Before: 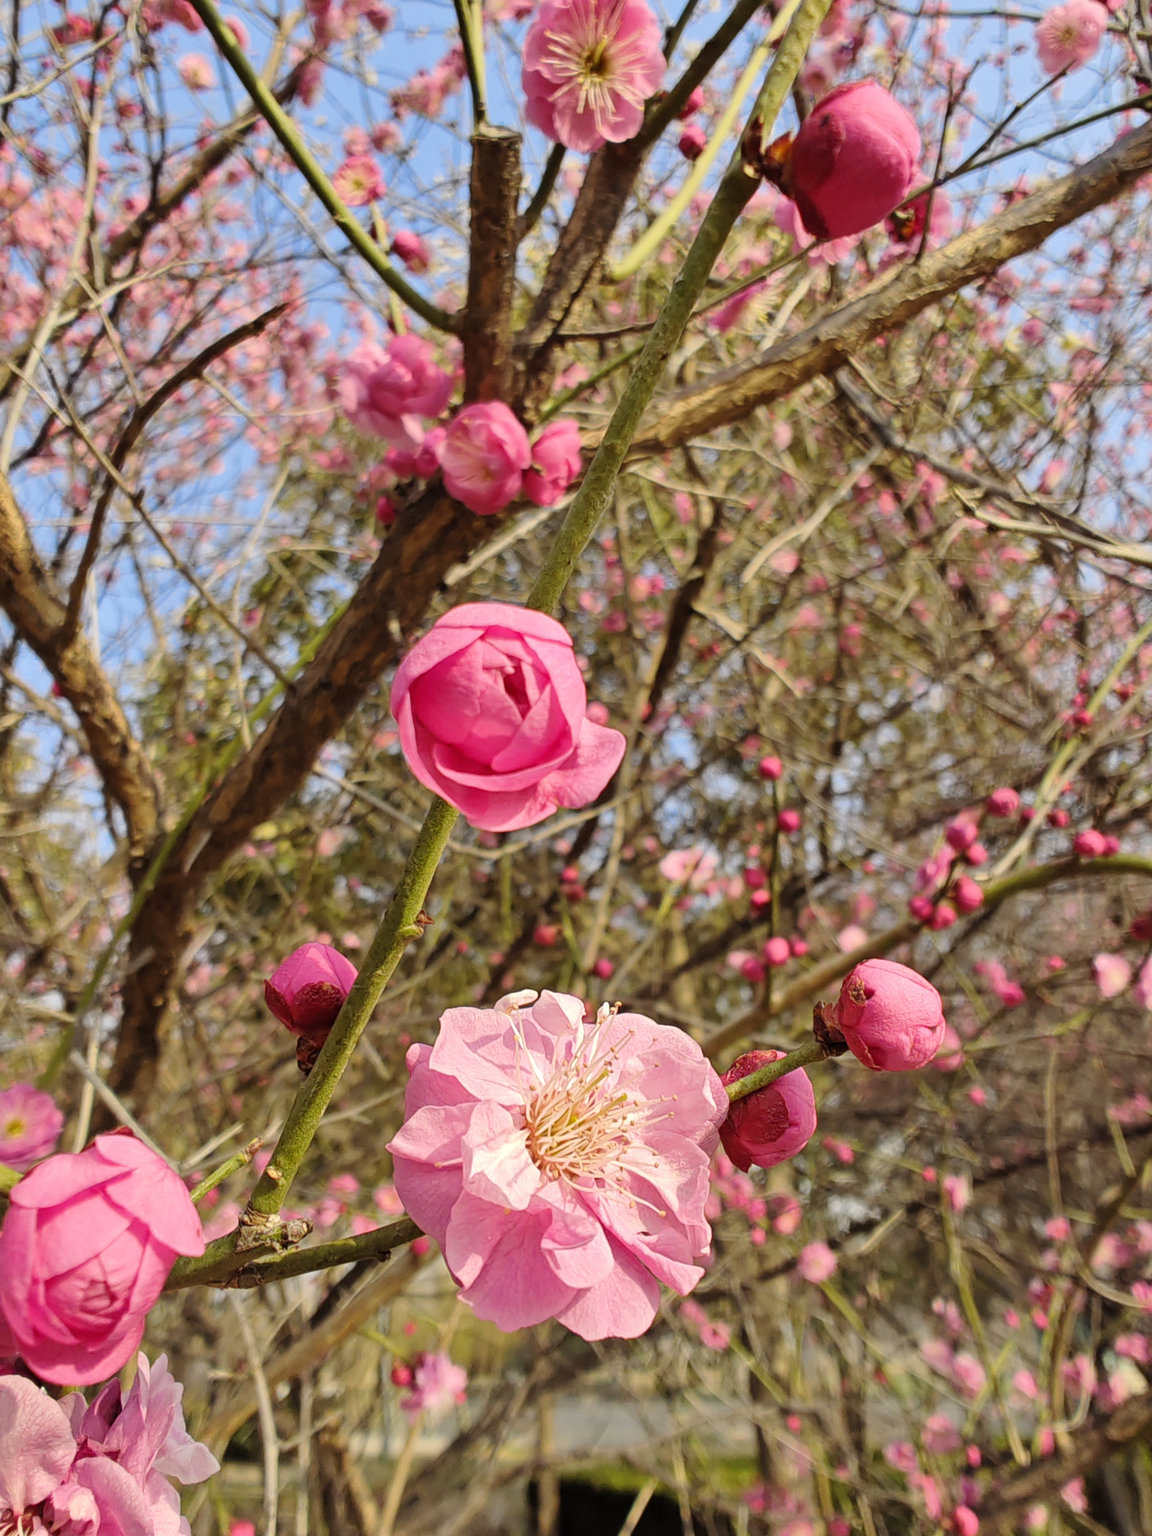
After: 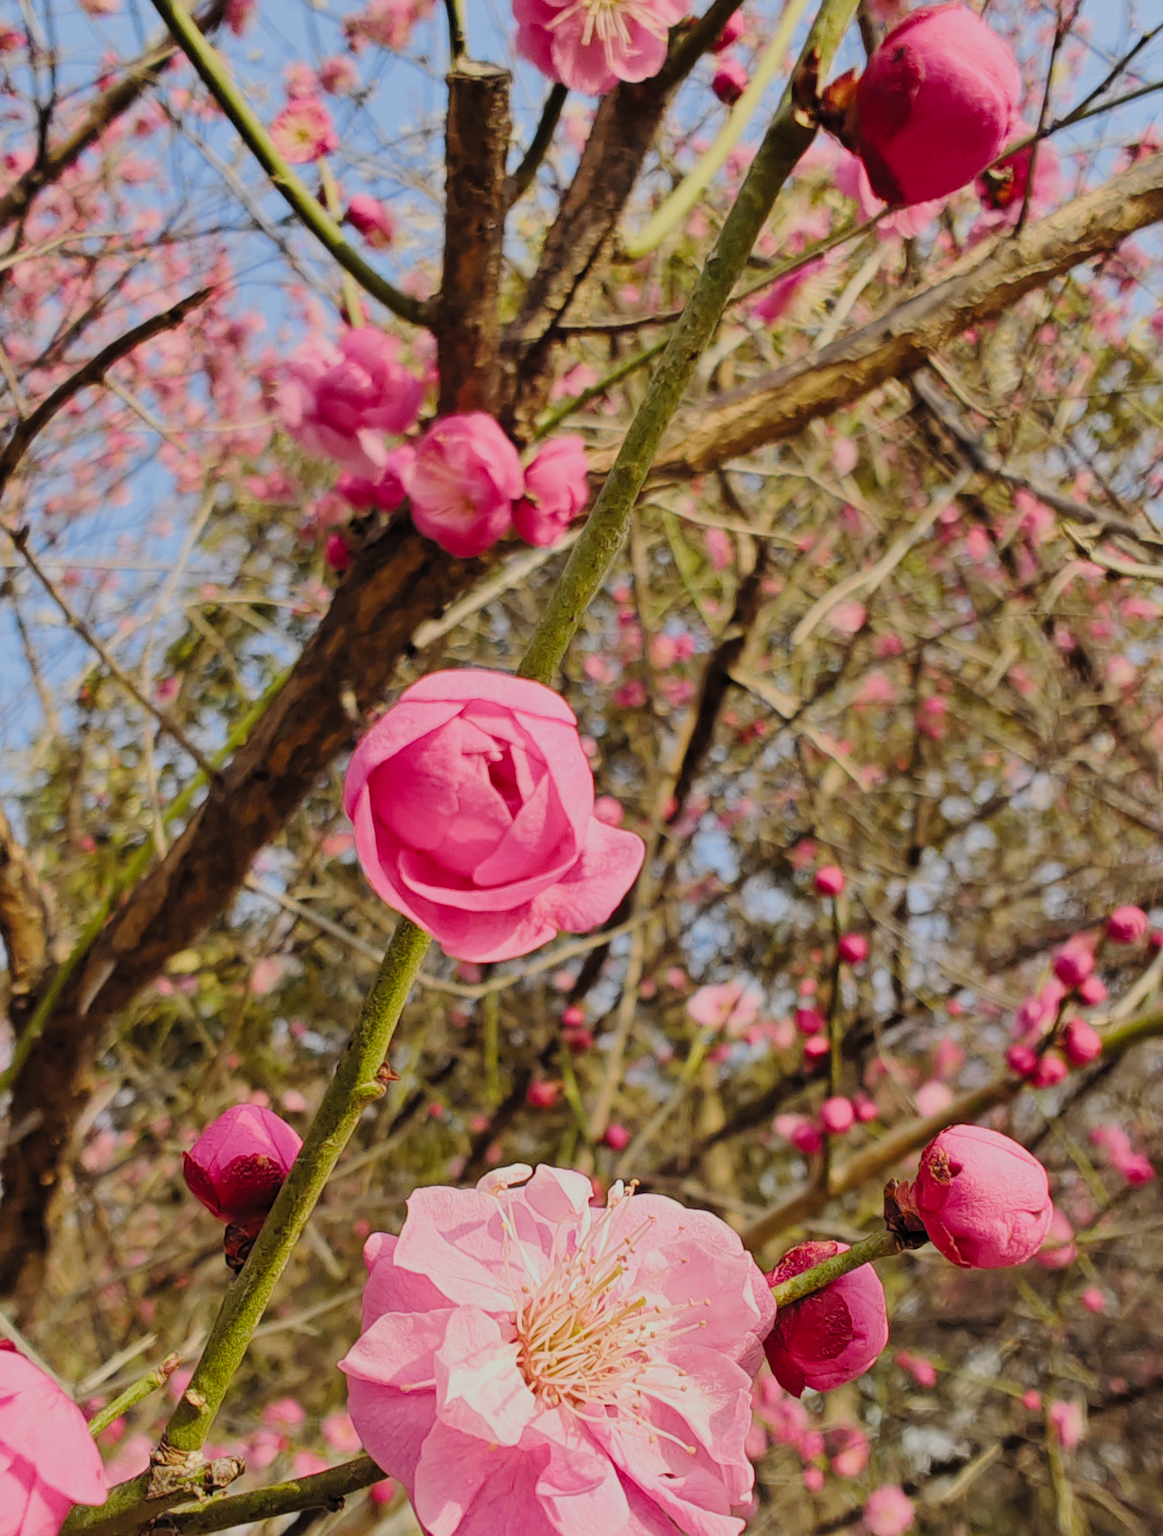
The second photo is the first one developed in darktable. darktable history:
tone equalizer: edges refinement/feathering 500, mask exposure compensation -1.57 EV, preserve details no
crop and rotate: left 10.537%, top 5.112%, right 10.392%, bottom 16.564%
filmic rgb: black relative exposure -7.65 EV, white relative exposure 4.56 EV, hardness 3.61, color science v5 (2021), contrast in shadows safe, contrast in highlights safe
color balance rgb: linear chroma grading › shadows -7.333%, linear chroma grading › highlights -7.288%, linear chroma grading › global chroma -10.431%, linear chroma grading › mid-tones -7.803%, perceptual saturation grading › global saturation 30.582%, contrast 4.758%
